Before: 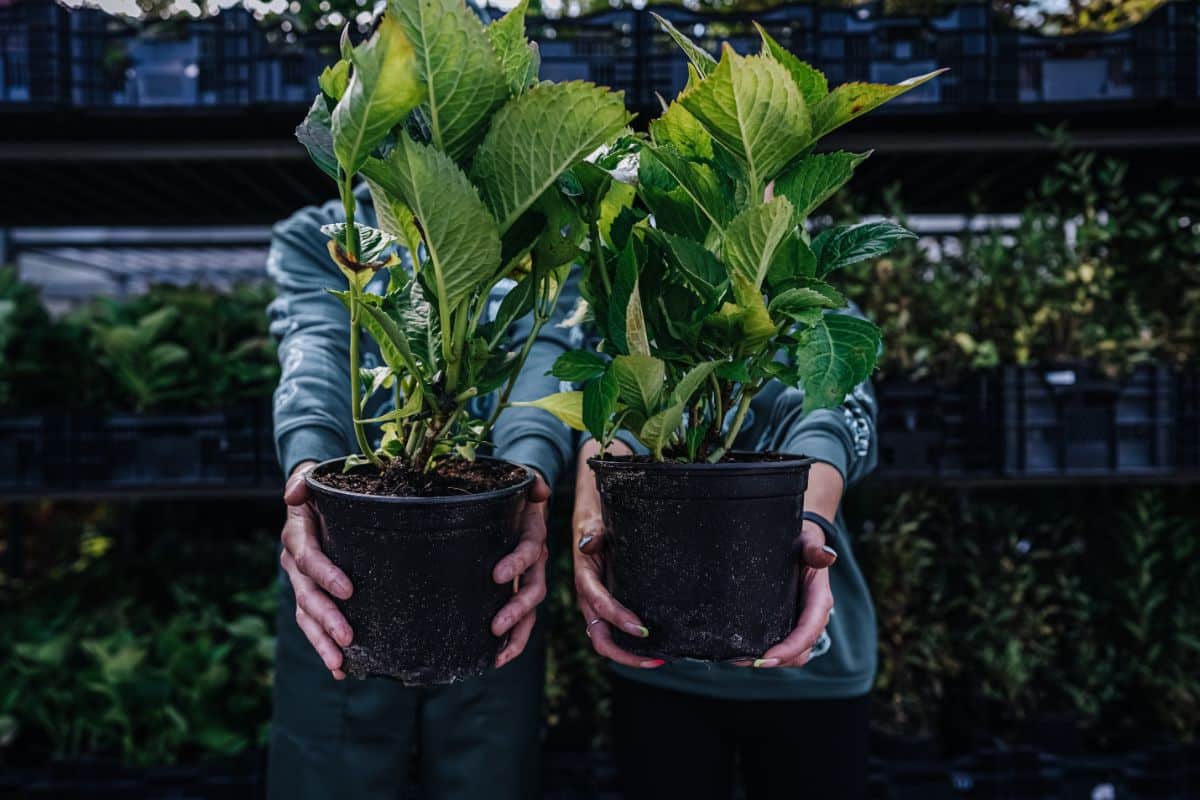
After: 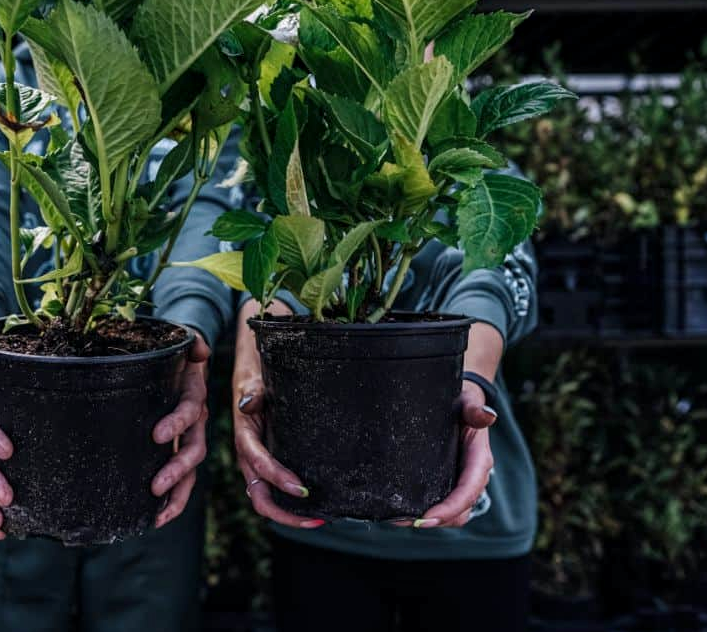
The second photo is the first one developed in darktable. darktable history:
crop and rotate: left 28.349%, top 17.533%, right 12.683%, bottom 3.413%
local contrast: highlights 103%, shadows 102%, detail 120%, midtone range 0.2
